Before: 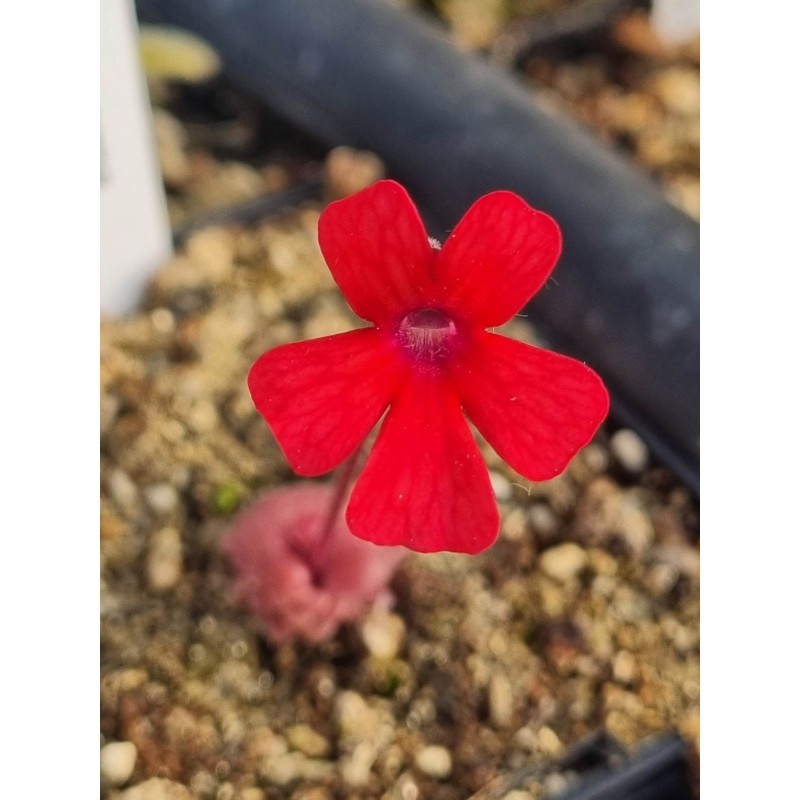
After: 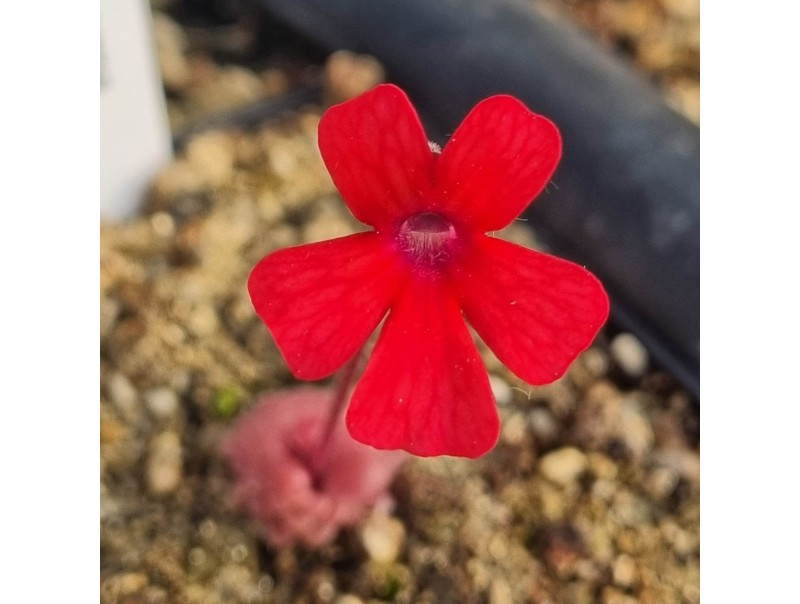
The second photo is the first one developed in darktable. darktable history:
crop and rotate: top 12.11%, bottom 12.275%
